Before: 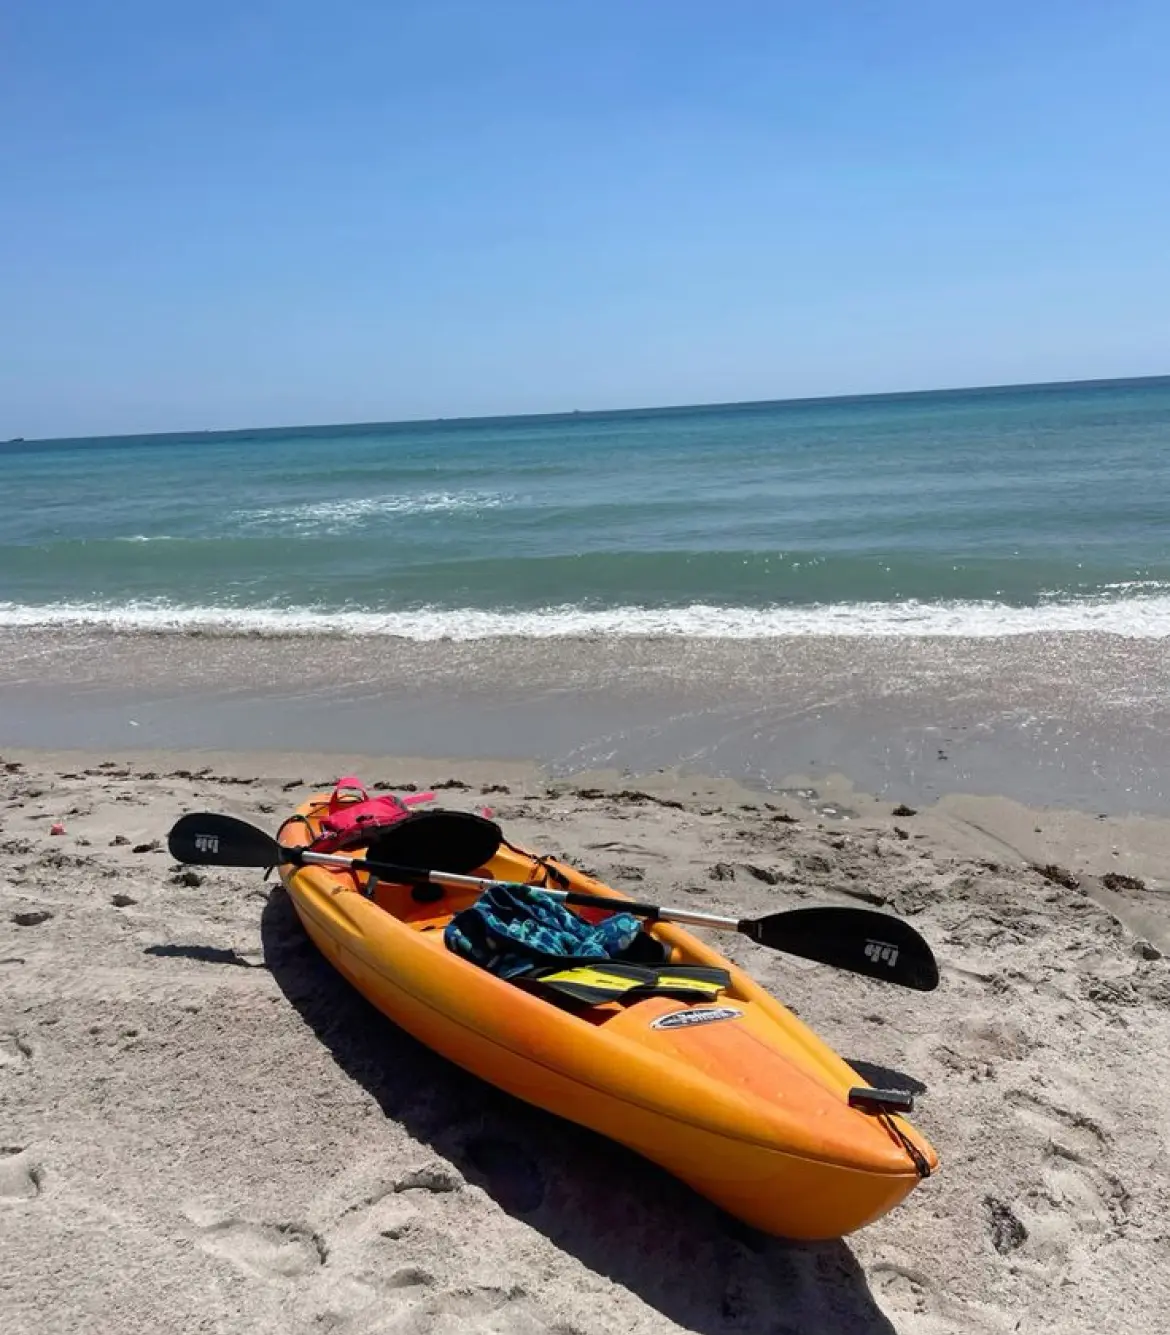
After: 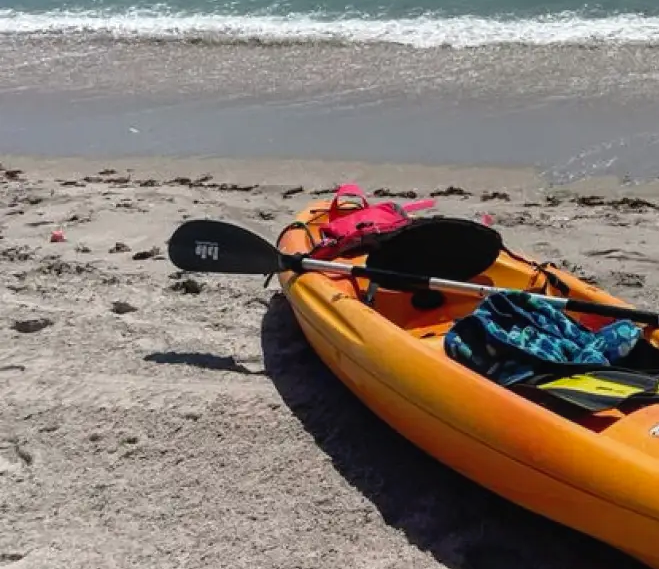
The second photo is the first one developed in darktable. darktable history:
crop: top 44.483%, right 43.593%, bottom 12.892%
local contrast: detail 110%
white balance: emerald 1
